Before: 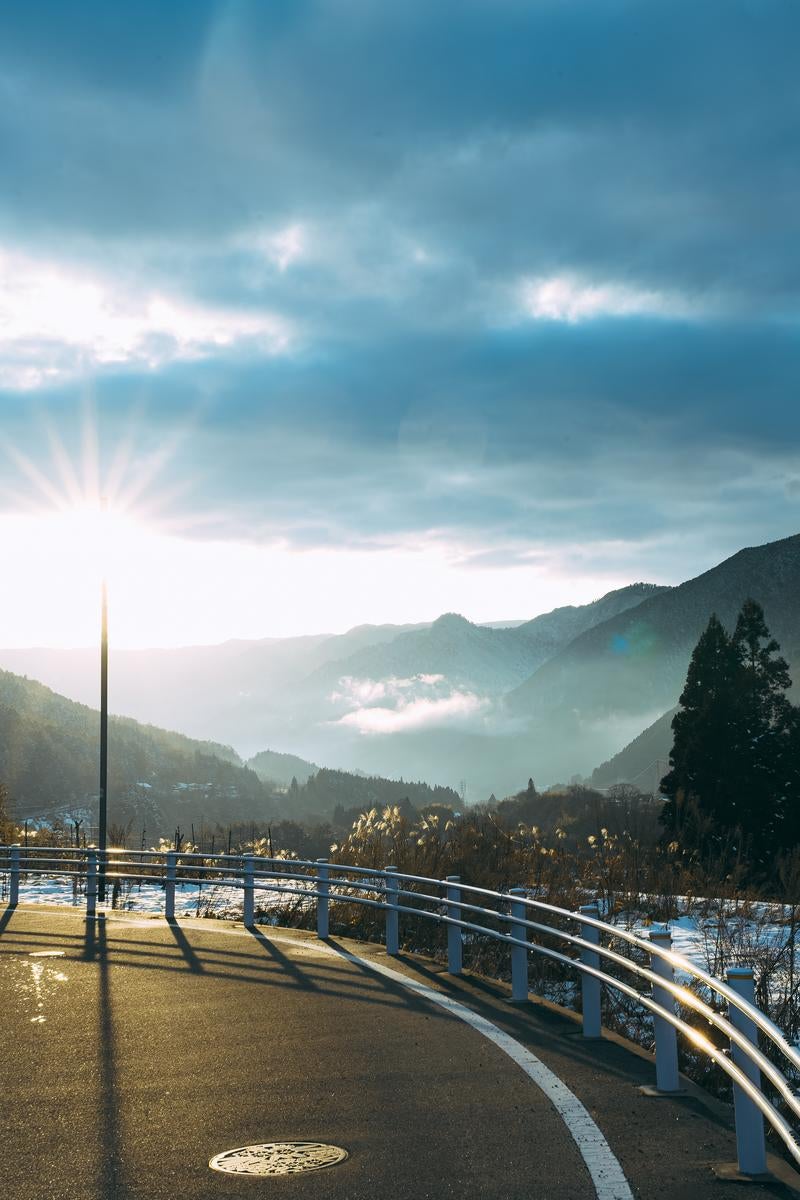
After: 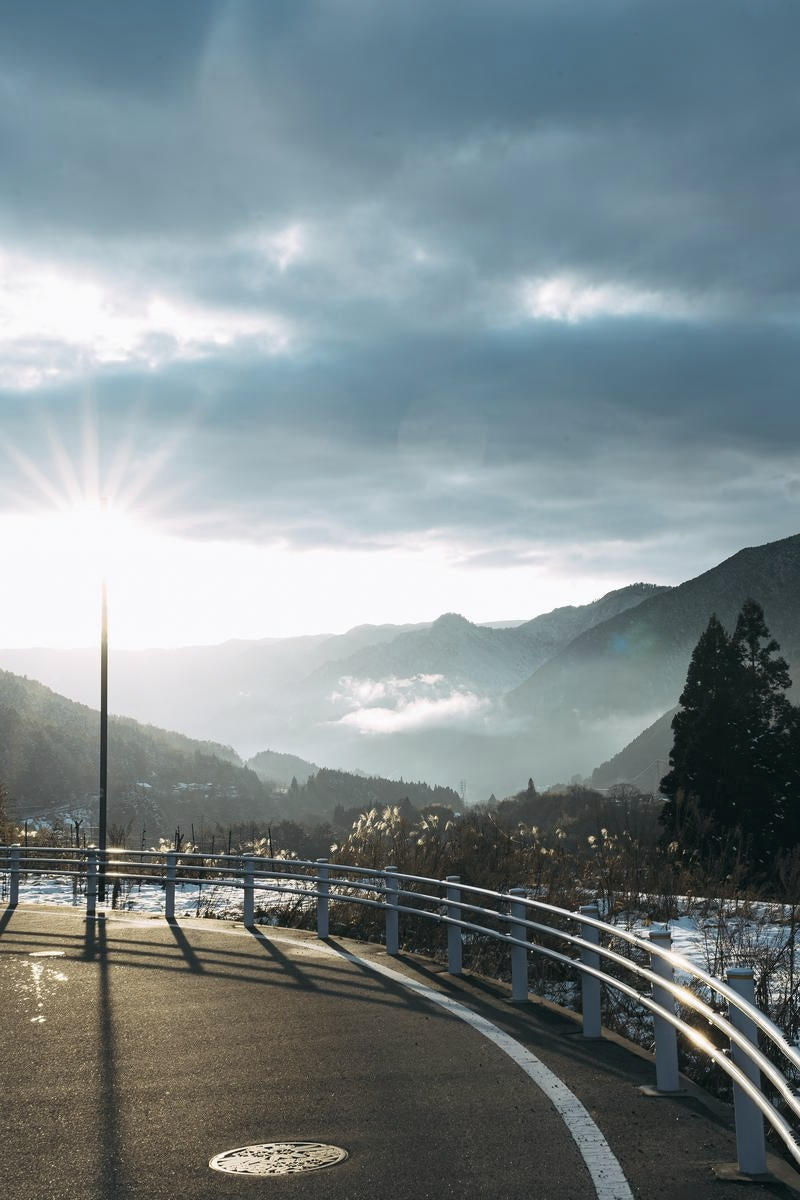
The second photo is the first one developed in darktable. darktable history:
color correction: highlights b* -0.058, saturation 0.572
